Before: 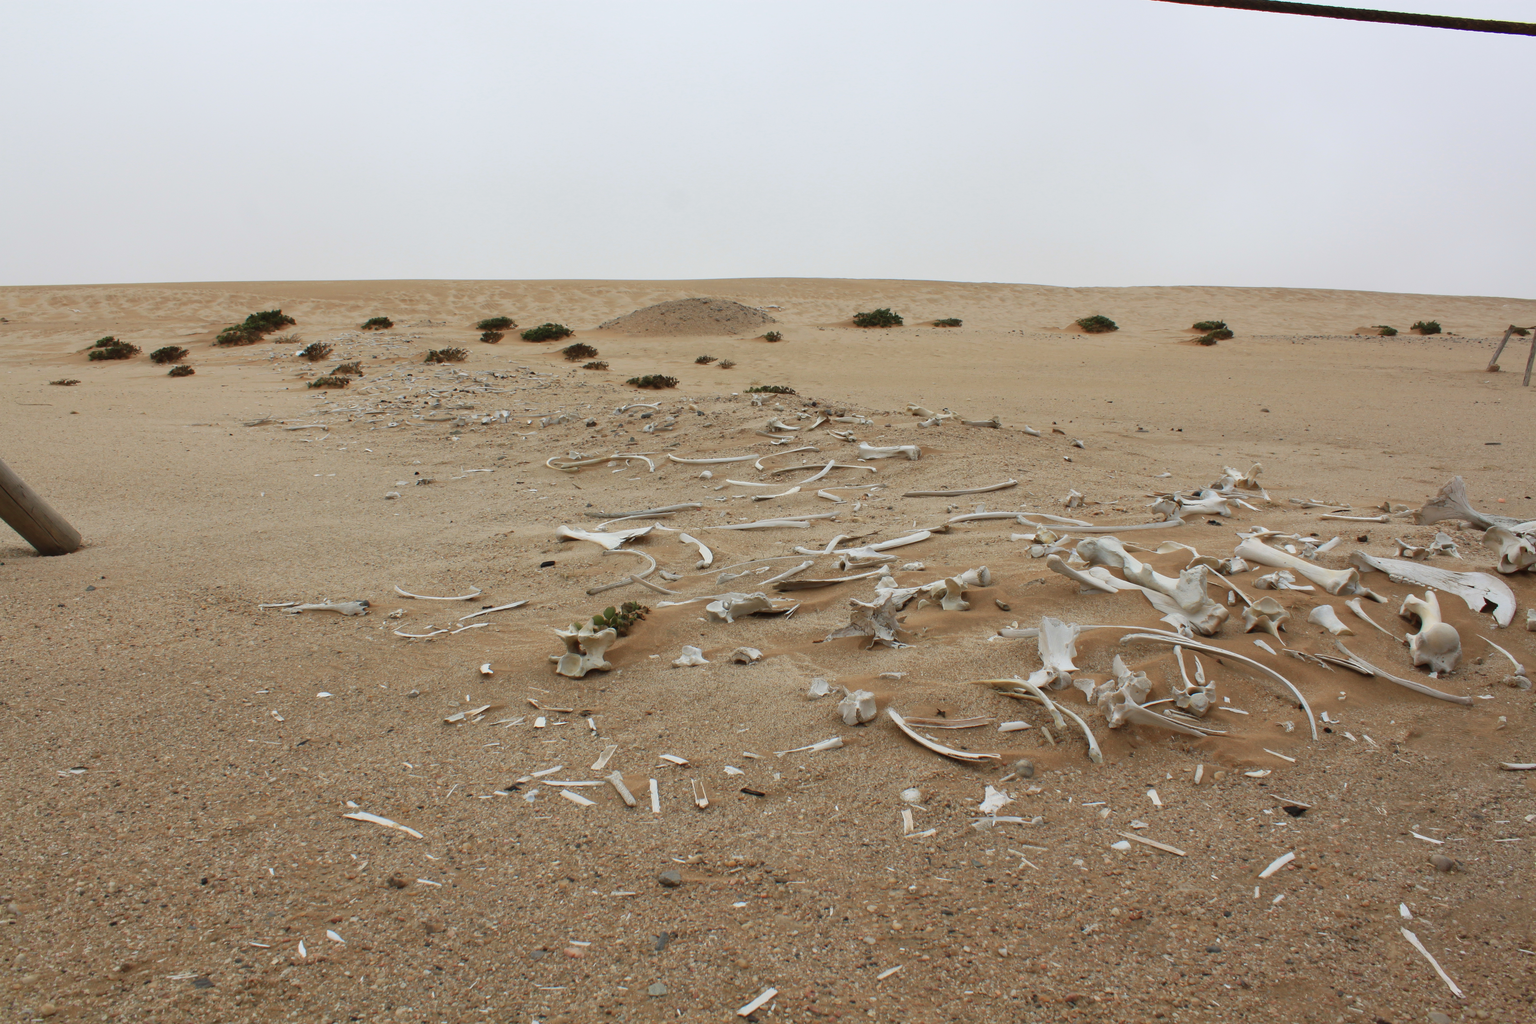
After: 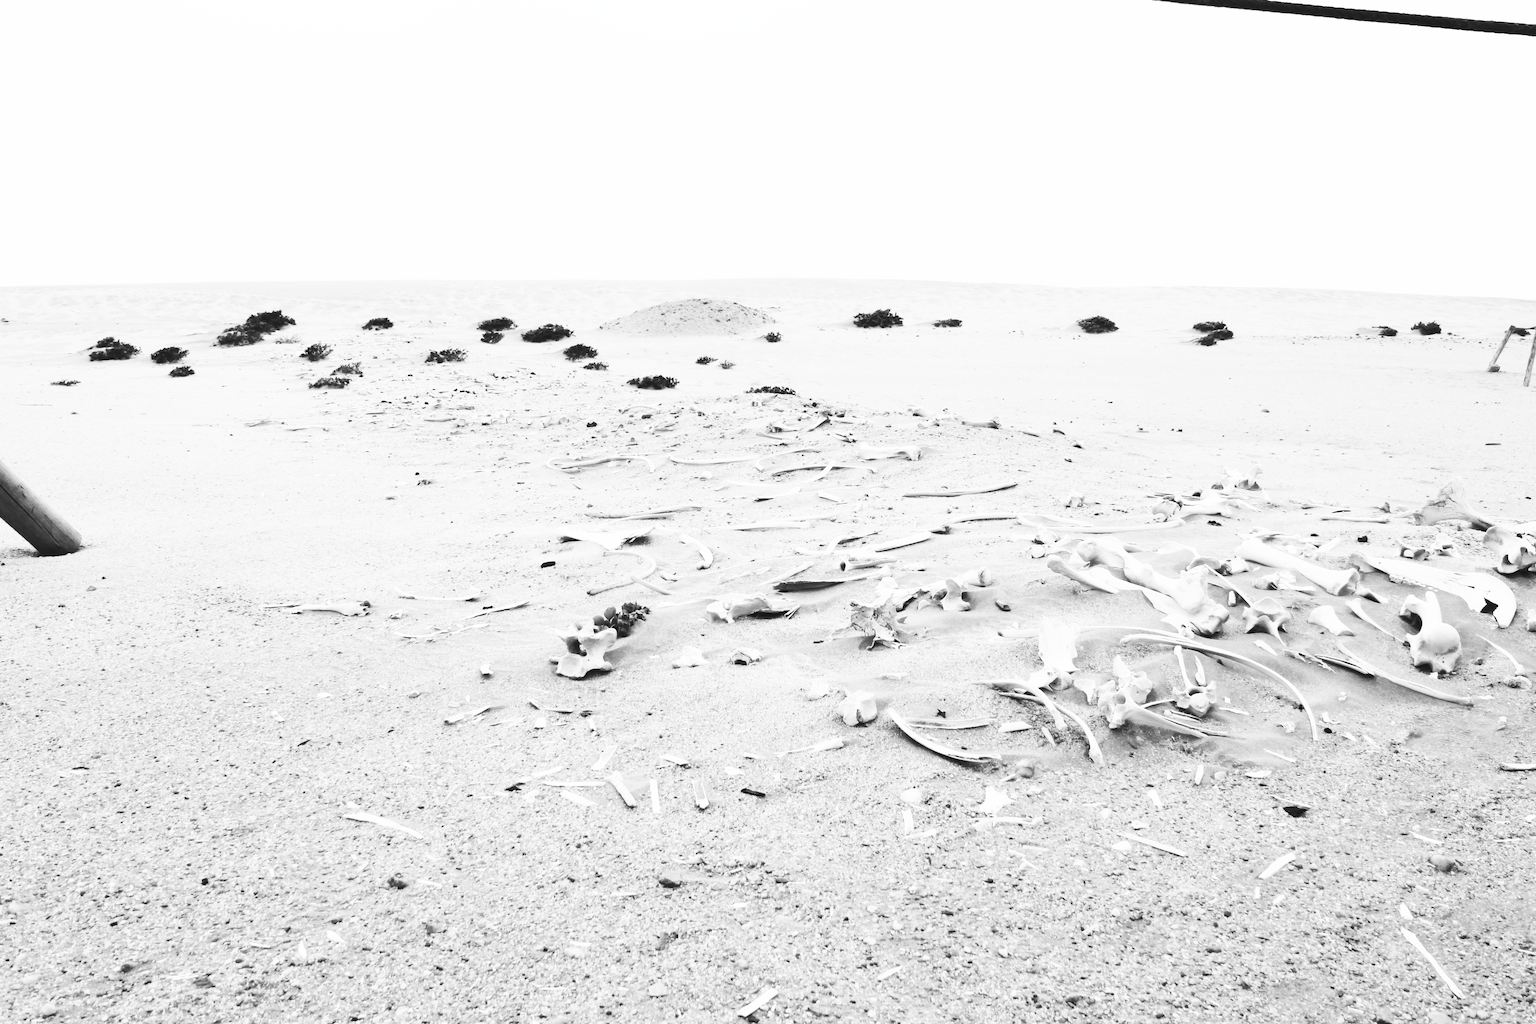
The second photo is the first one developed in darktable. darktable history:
base curve: curves: ch0 [(0, 0) (0.028, 0.03) (0.121, 0.232) (0.46, 0.748) (0.859, 0.968) (1, 1)], preserve colors none
contrast brightness saturation: contrast 0.546, brightness 0.453, saturation -0.997
